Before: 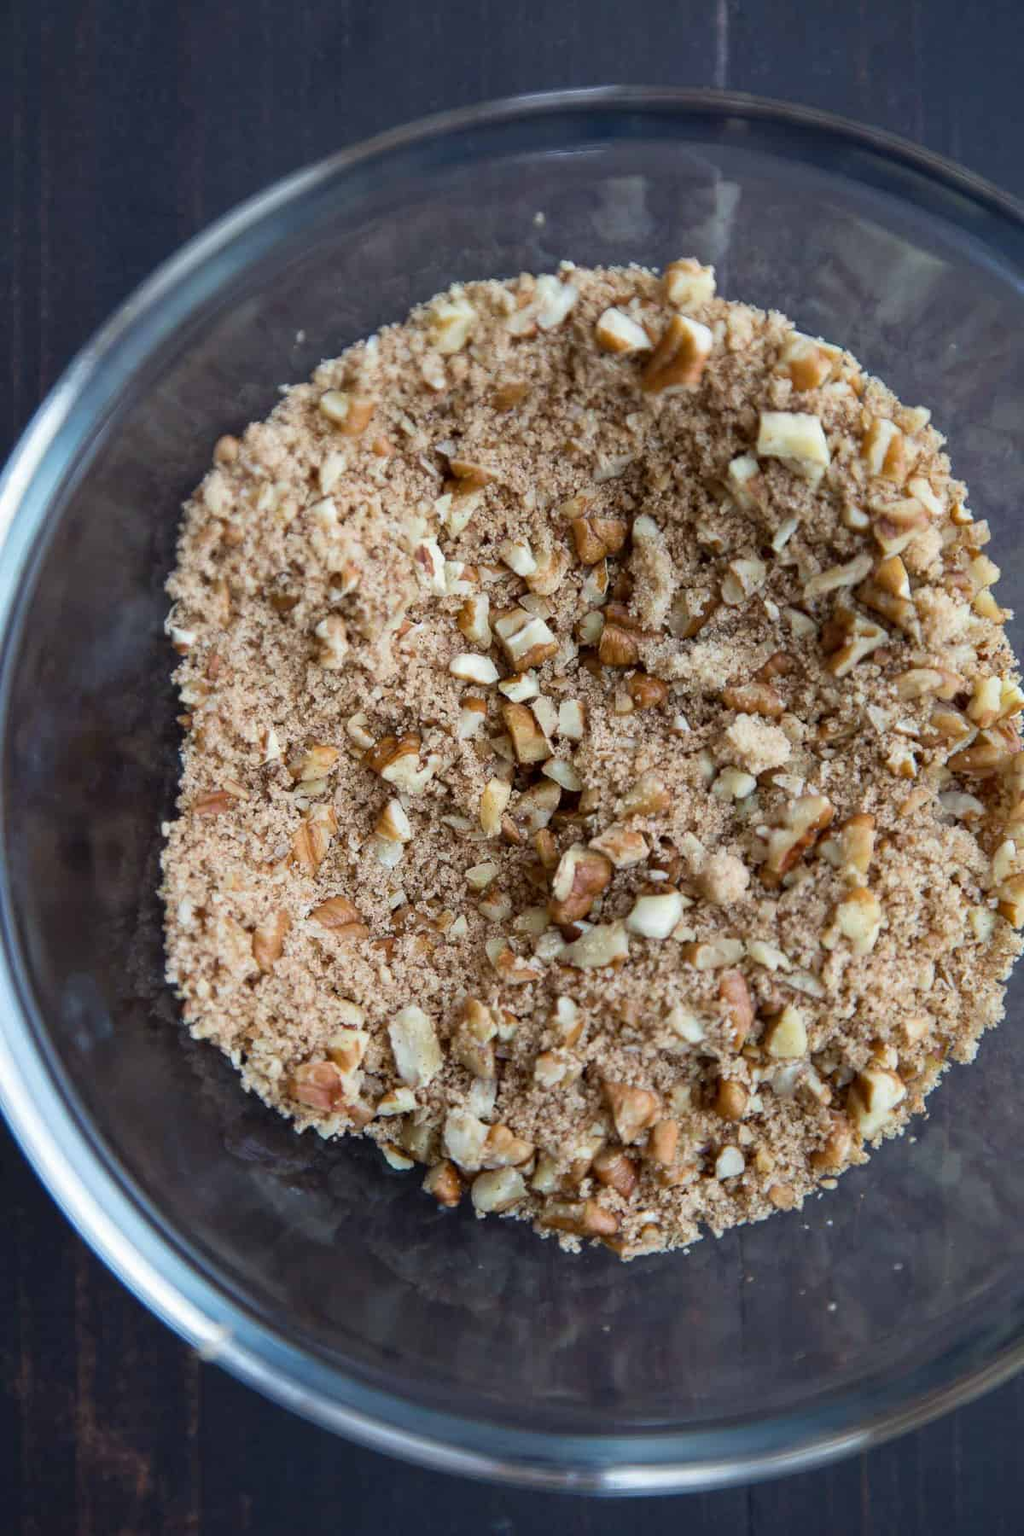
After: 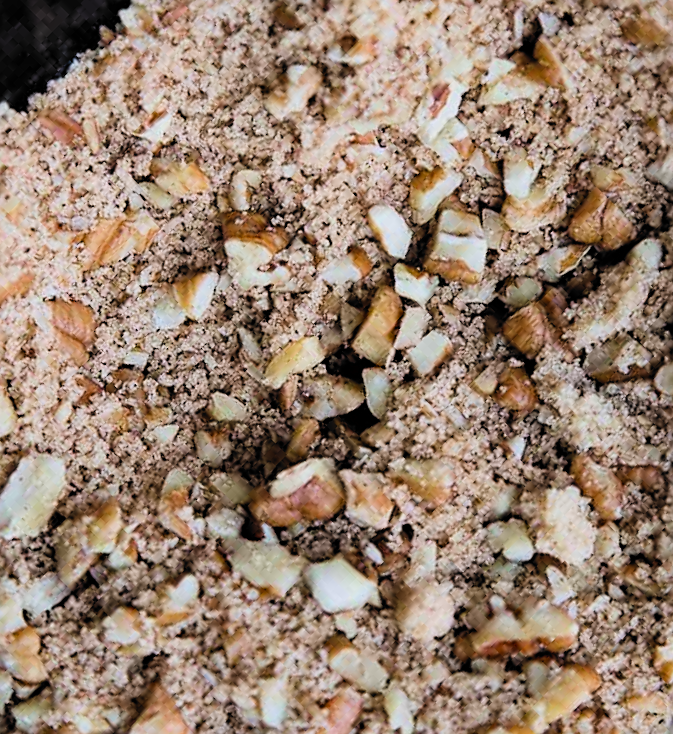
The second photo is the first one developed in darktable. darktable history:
sharpen: on, module defaults
crop and rotate: angle -44.64°, top 16.336%, right 0.846%, bottom 11.6%
filmic rgb: black relative exposure -5.12 EV, white relative exposure 3.97 EV, threshold 2.95 EV, hardness 2.9, contrast 1.19, highlights saturation mix -29.52%, color science v6 (2022), enable highlight reconstruction true
exposure: exposure 0.299 EV, compensate highlight preservation false
haze removal: adaptive false
color calibration: illuminant as shot in camera, x 0.358, y 0.373, temperature 4628.91 K
